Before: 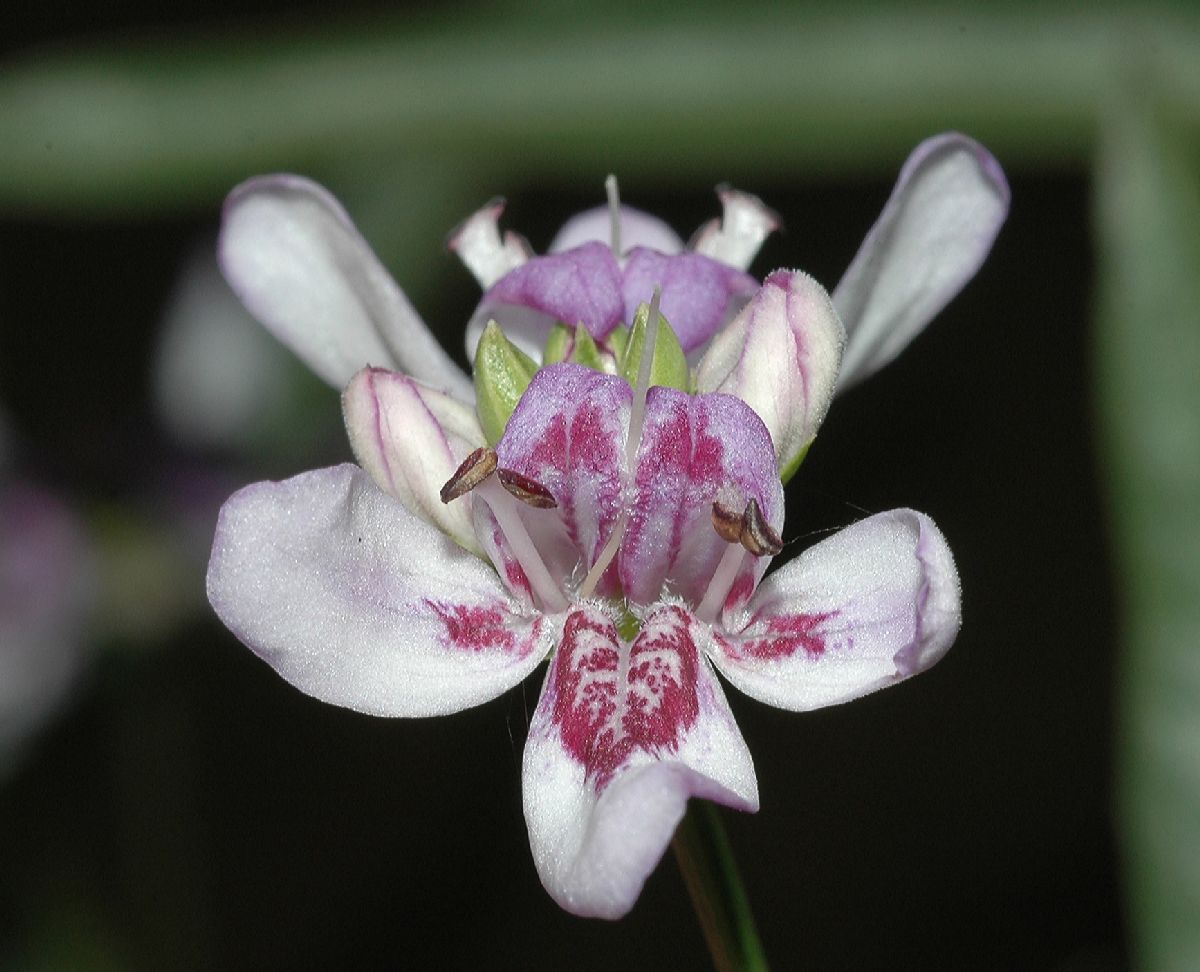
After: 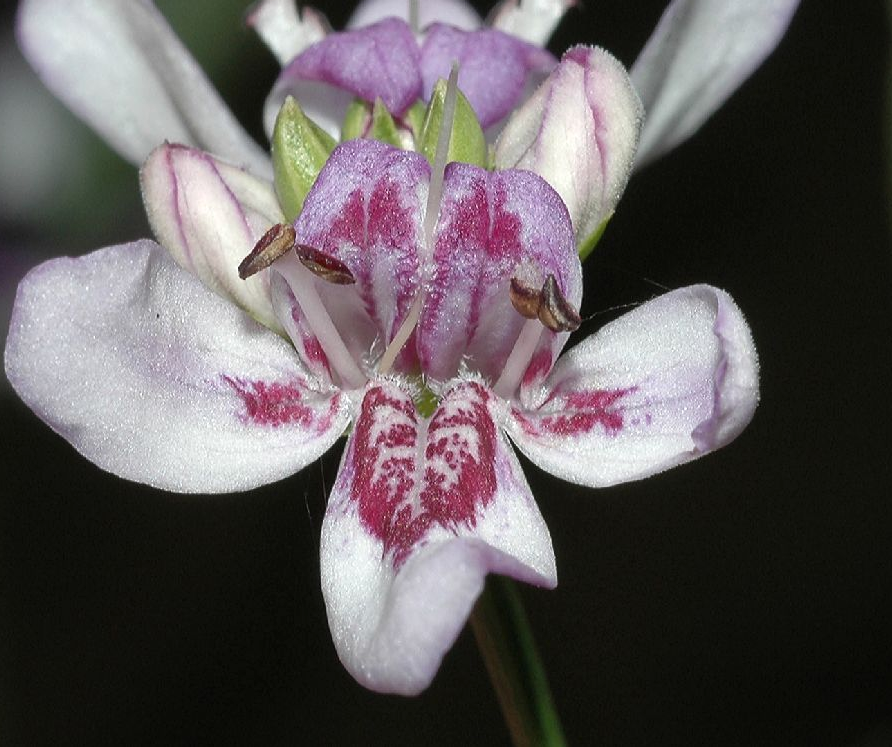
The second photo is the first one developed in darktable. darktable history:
crop: left 16.853%, top 23.091%, right 8.763%
local contrast: mode bilateral grid, contrast 20, coarseness 51, detail 120%, midtone range 0.2
